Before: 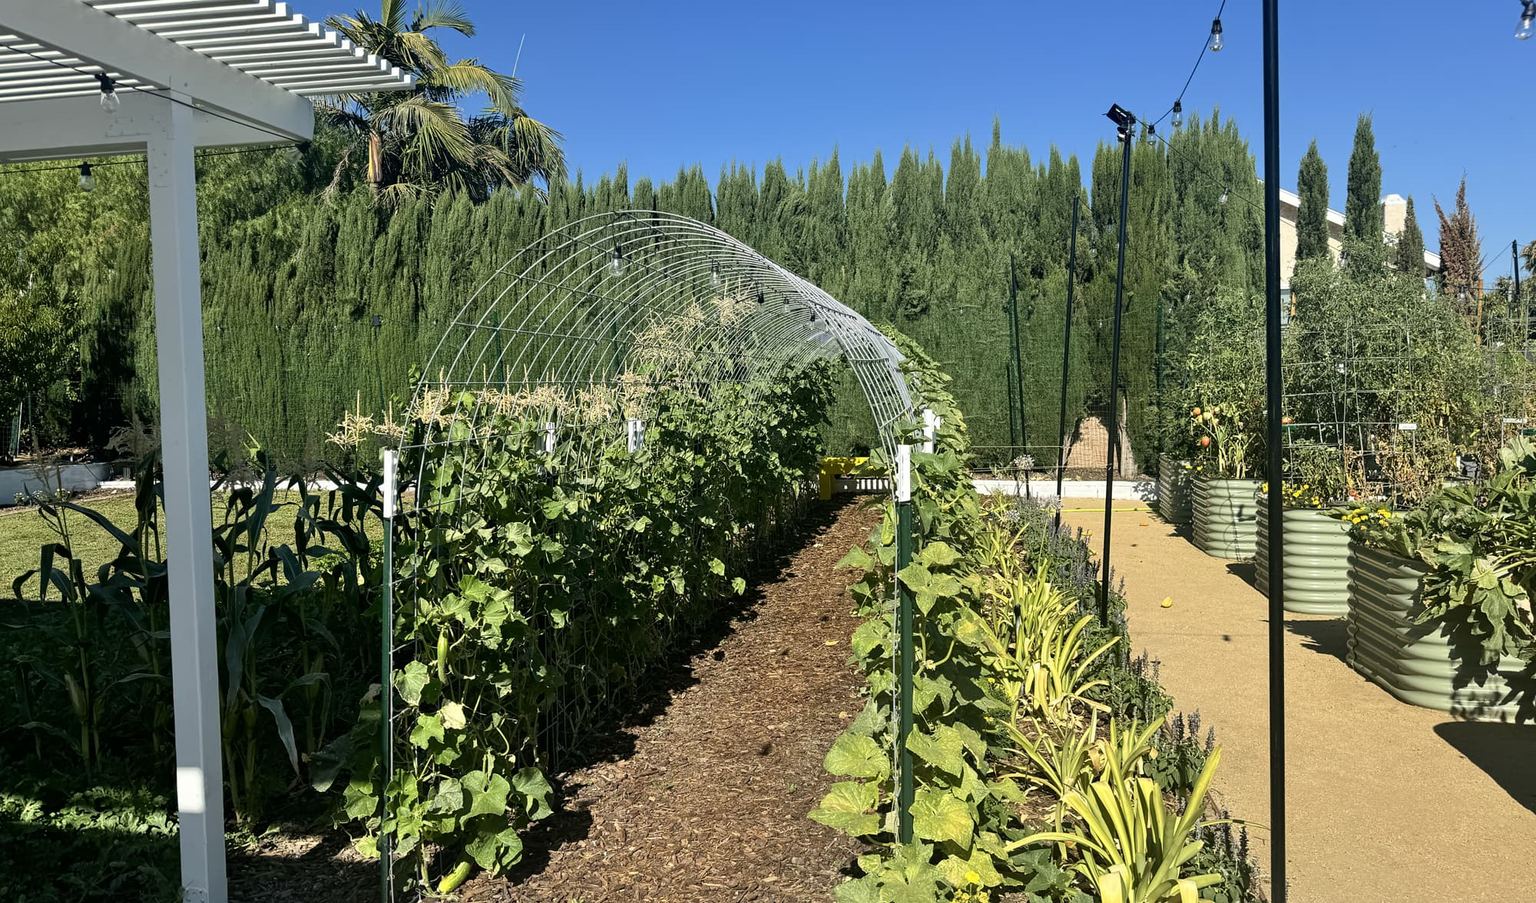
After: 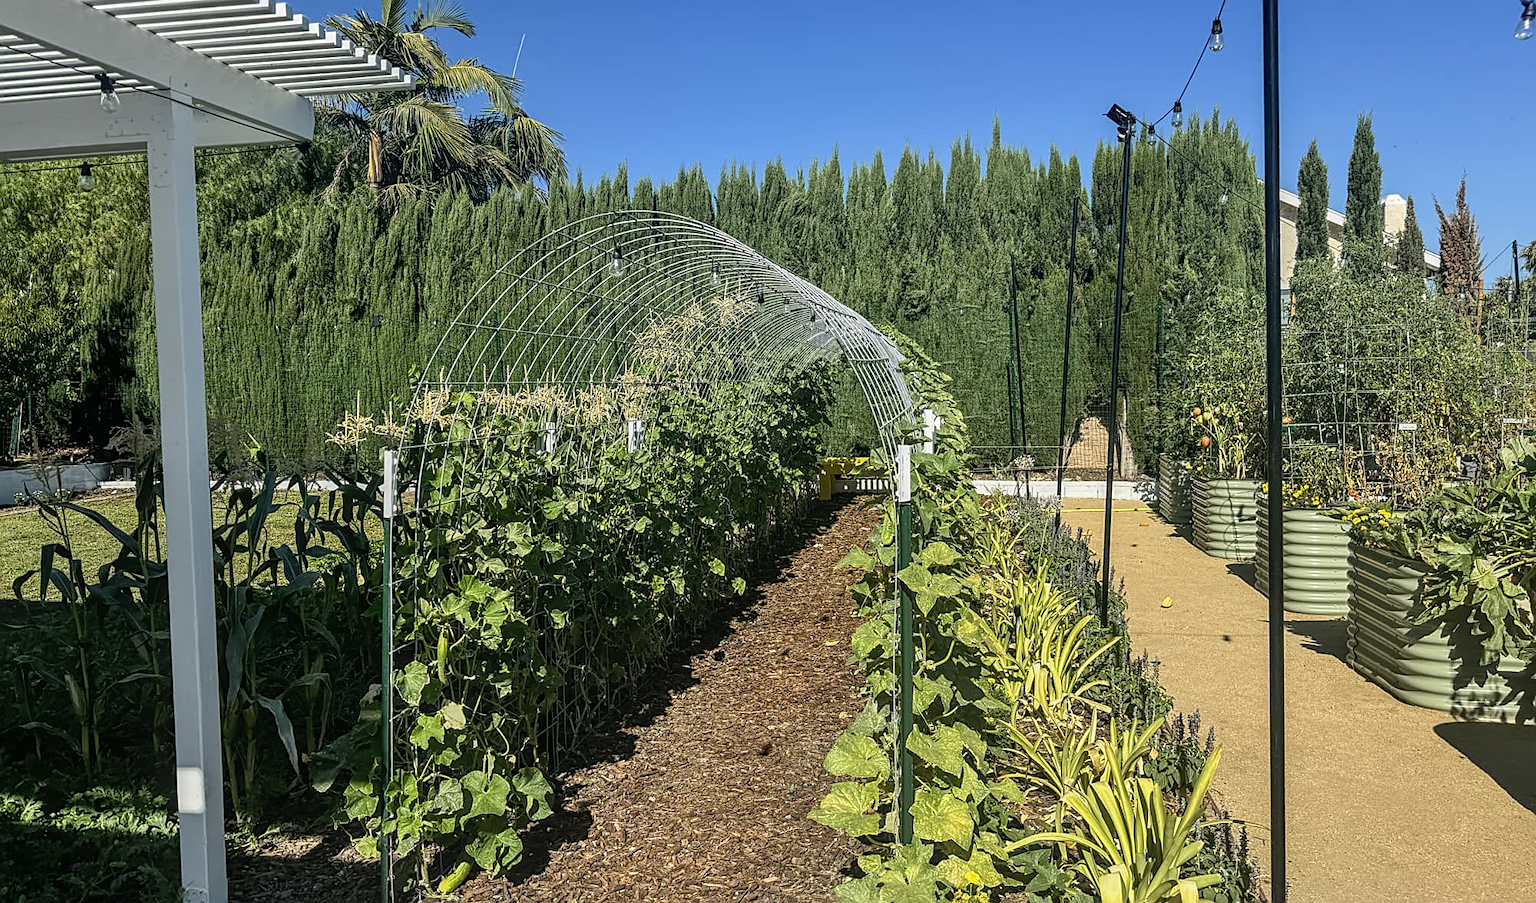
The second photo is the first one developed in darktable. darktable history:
local contrast: highlights 2%, shadows 5%, detail 133%
sharpen: on, module defaults
